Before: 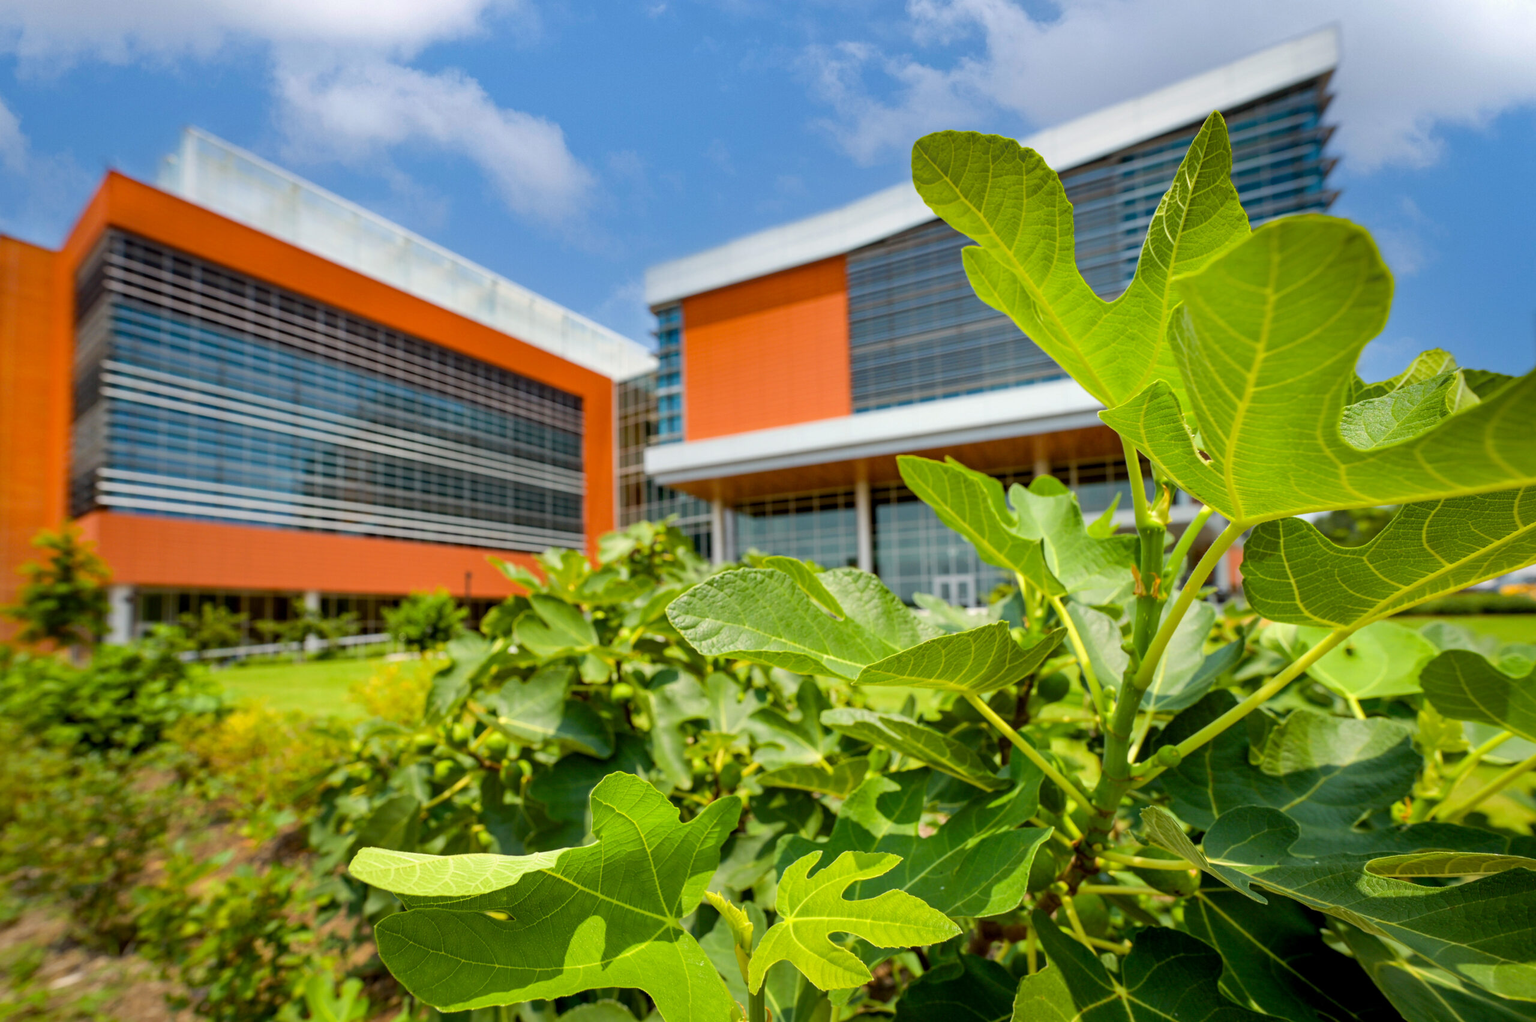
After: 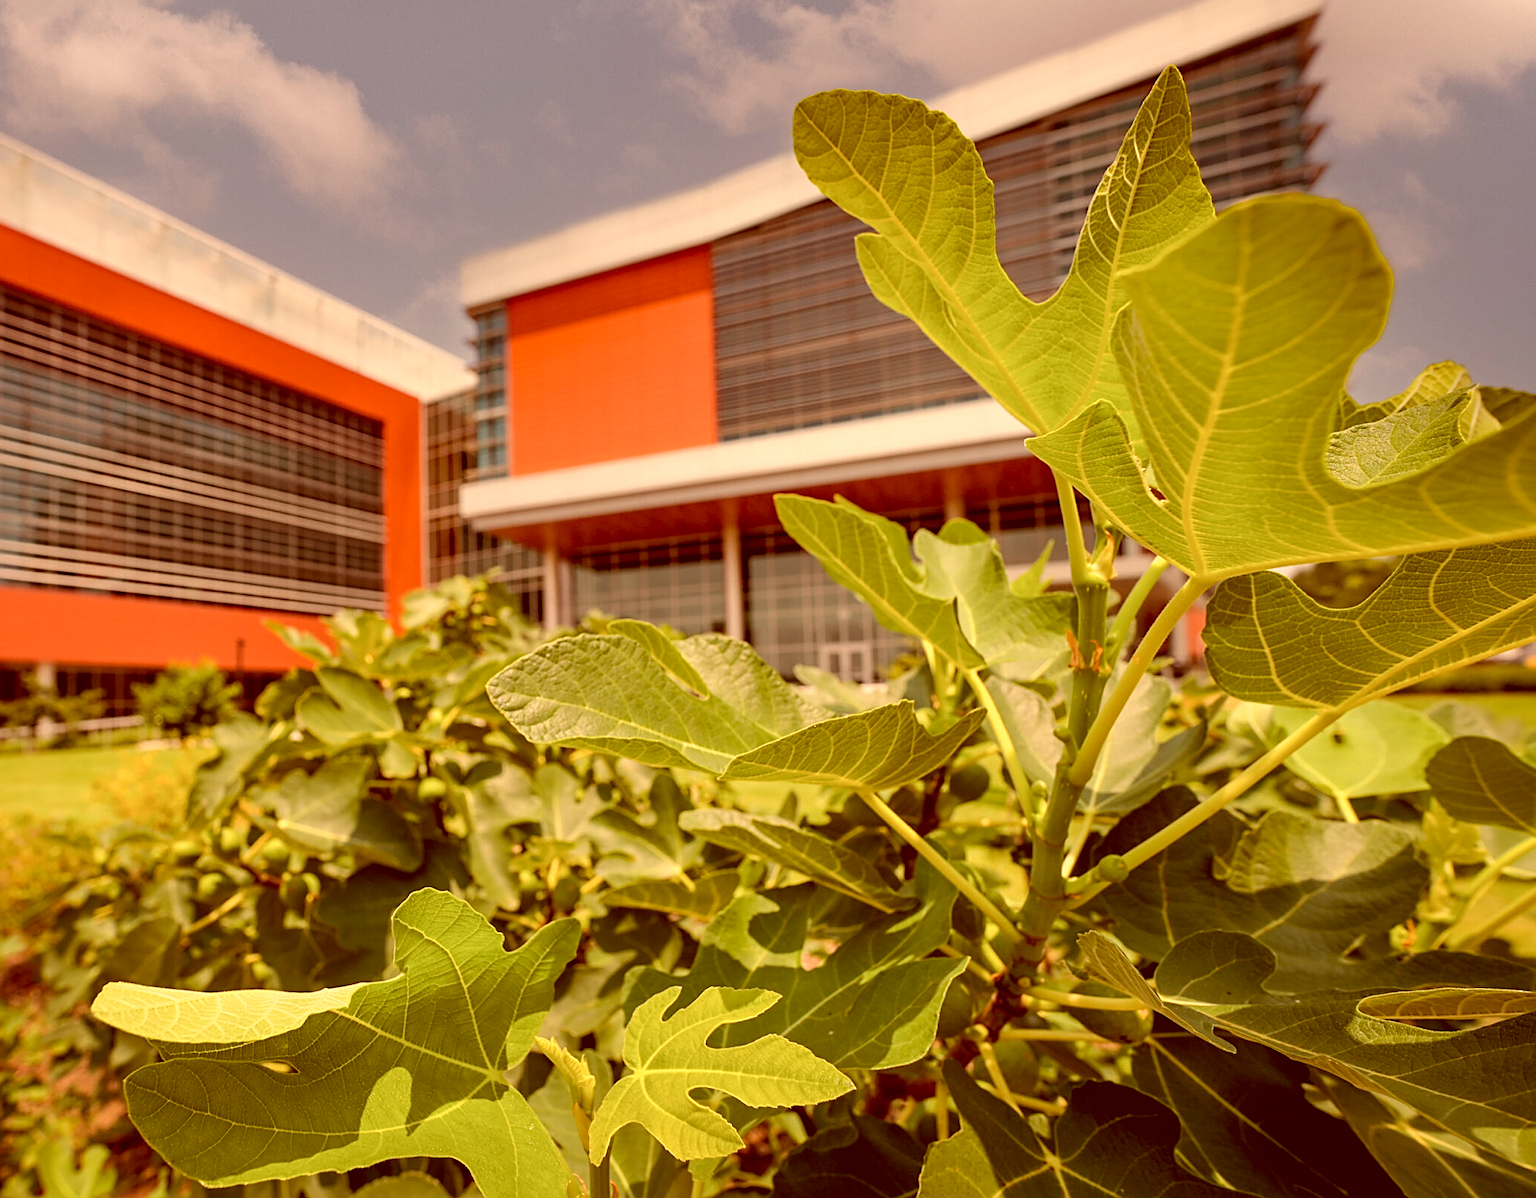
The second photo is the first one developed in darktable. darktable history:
sharpen: amount 0.575
white balance: red 1.123, blue 0.83
crop and rotate: left 17.959%, top 5.771%, right 1.742%
color correction: highlights a* 9.03, highlights b* 8.71, shadows a* 40, shadows b* 40, saturation 0.8
